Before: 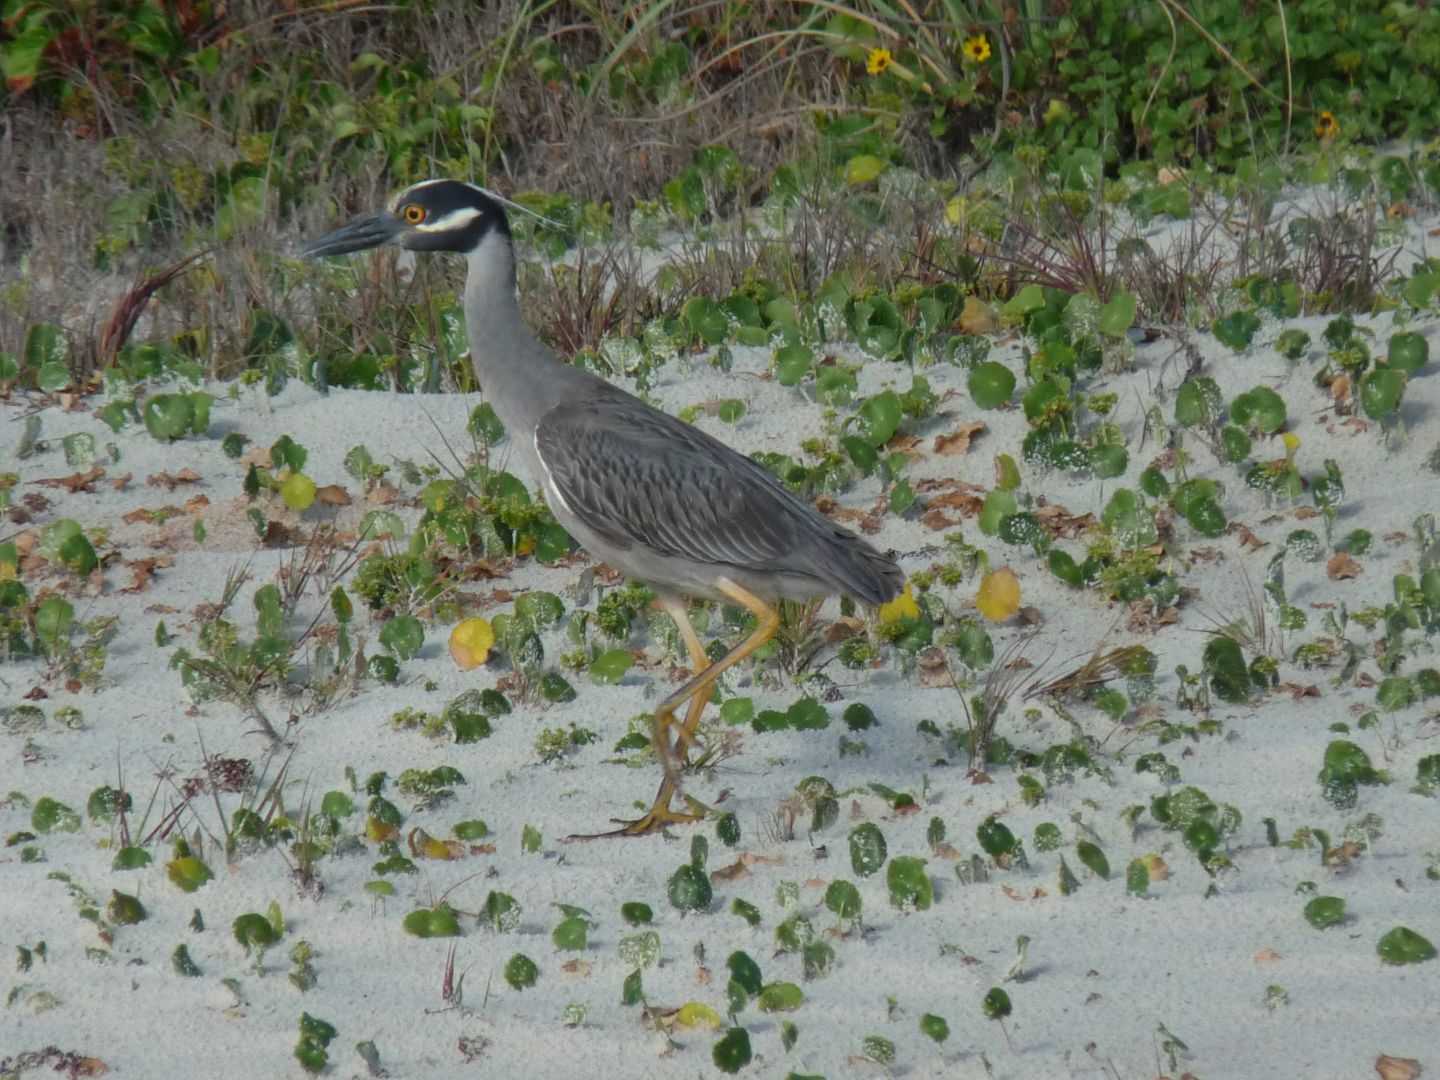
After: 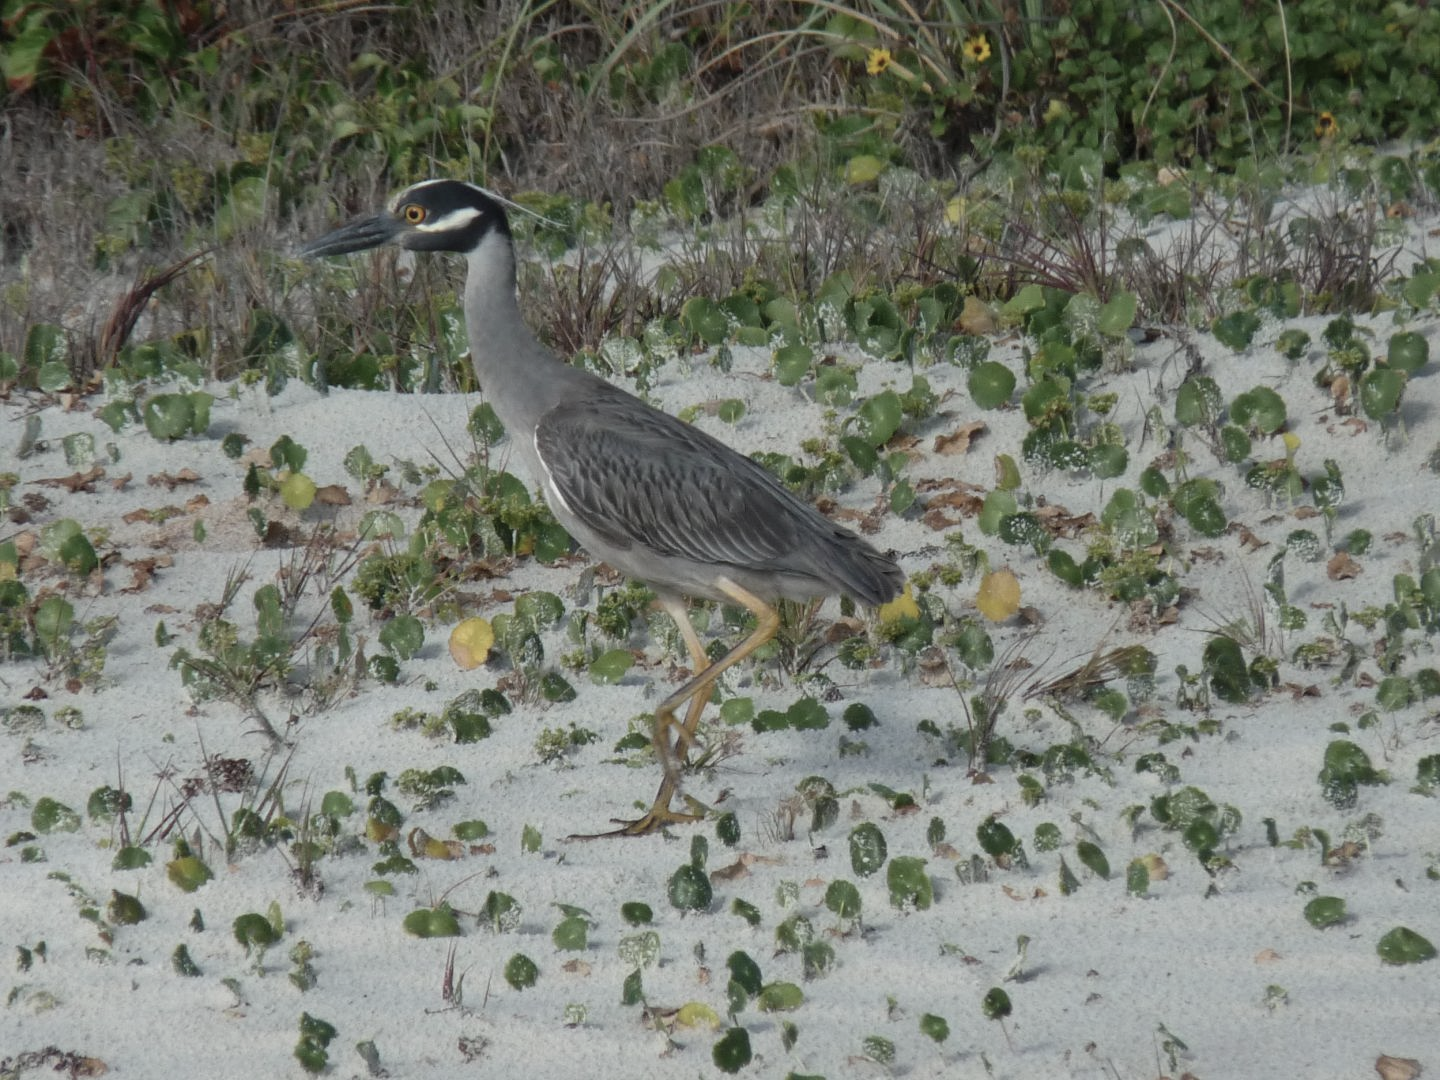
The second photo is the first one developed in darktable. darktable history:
tone equalizer: on, module defaults
contrast brightness saturation: contrast 0.1, saturation -0.36
